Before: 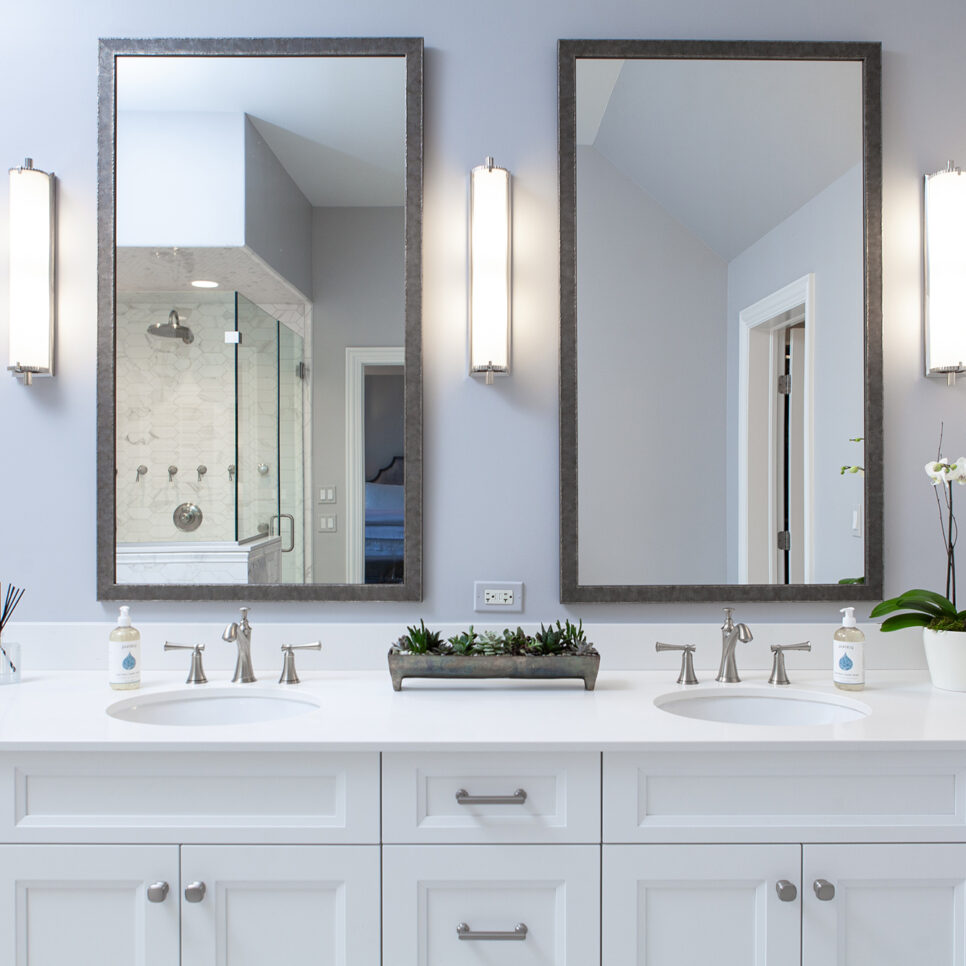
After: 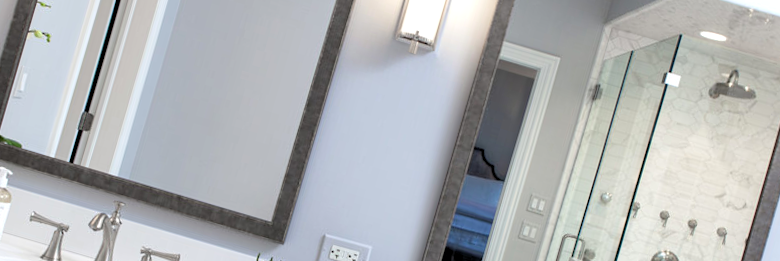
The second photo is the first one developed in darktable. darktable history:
crop and rotate: angle 16.12°, top 30.835%, bottom 35.653%
rgb levels: levels [[0.01, 0.419, 0.839], [0, 0.5, 1], [0, 0.5, 1]]
